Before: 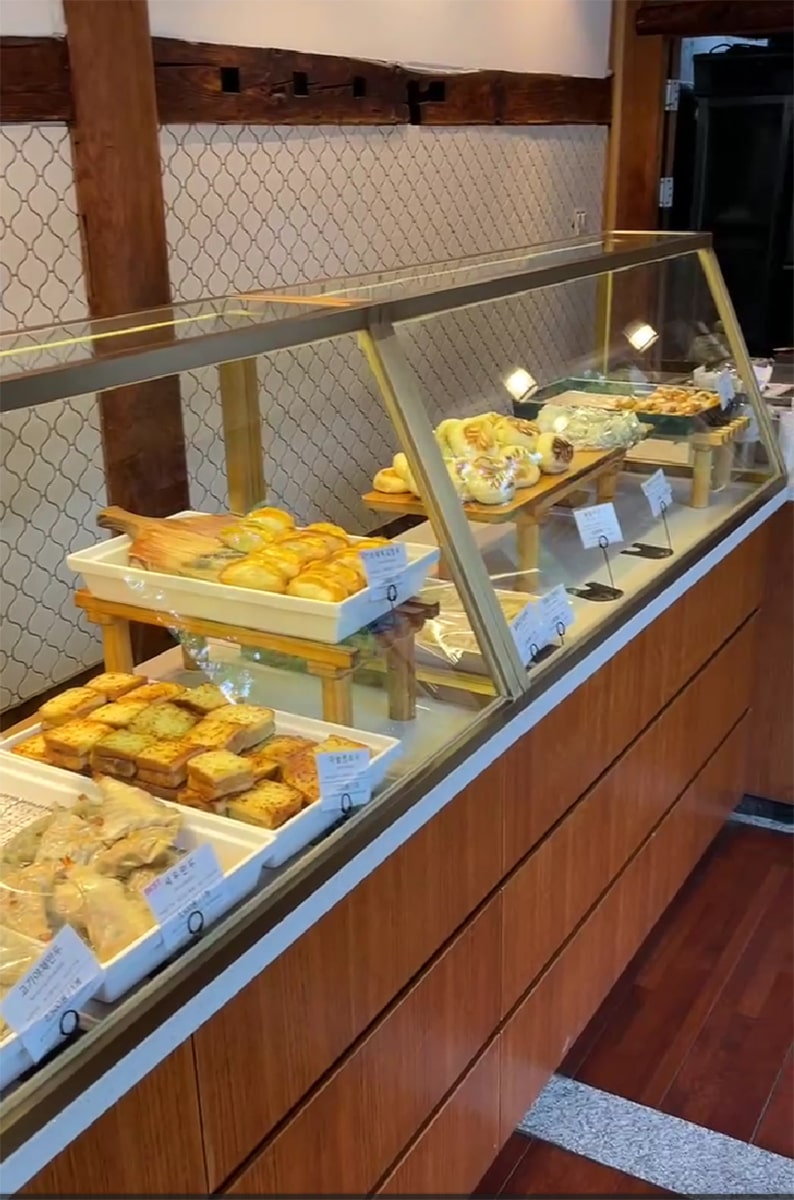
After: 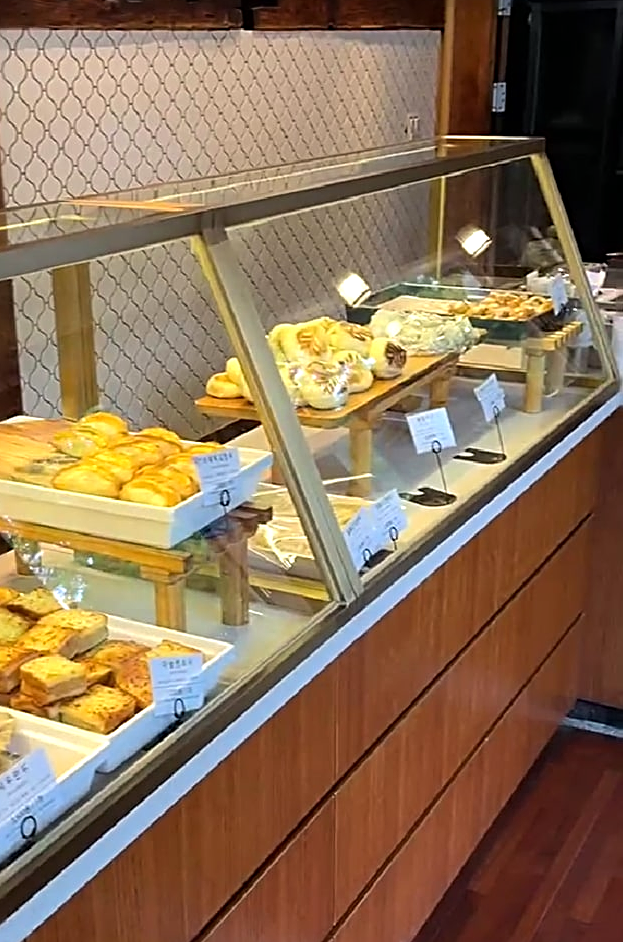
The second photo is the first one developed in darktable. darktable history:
tone equalizer: -8 EV -0.408 EV, -7 EV -0.424 EV, -6 EV -0.358 EV, -5 EV -0.232 EV, -3 EV 0.207 EV, -2 EV 0.307 EV, -1 EV 0.381 EV, +0 EV 0.41 EV
exposure: compensate exposure bias true, compensate highlight preservation false
sharpen: radius 2.714, amount 0.659
crop and rotate: left 21.111%, top 7.989%, right 0.377%, bottom 13.494%
